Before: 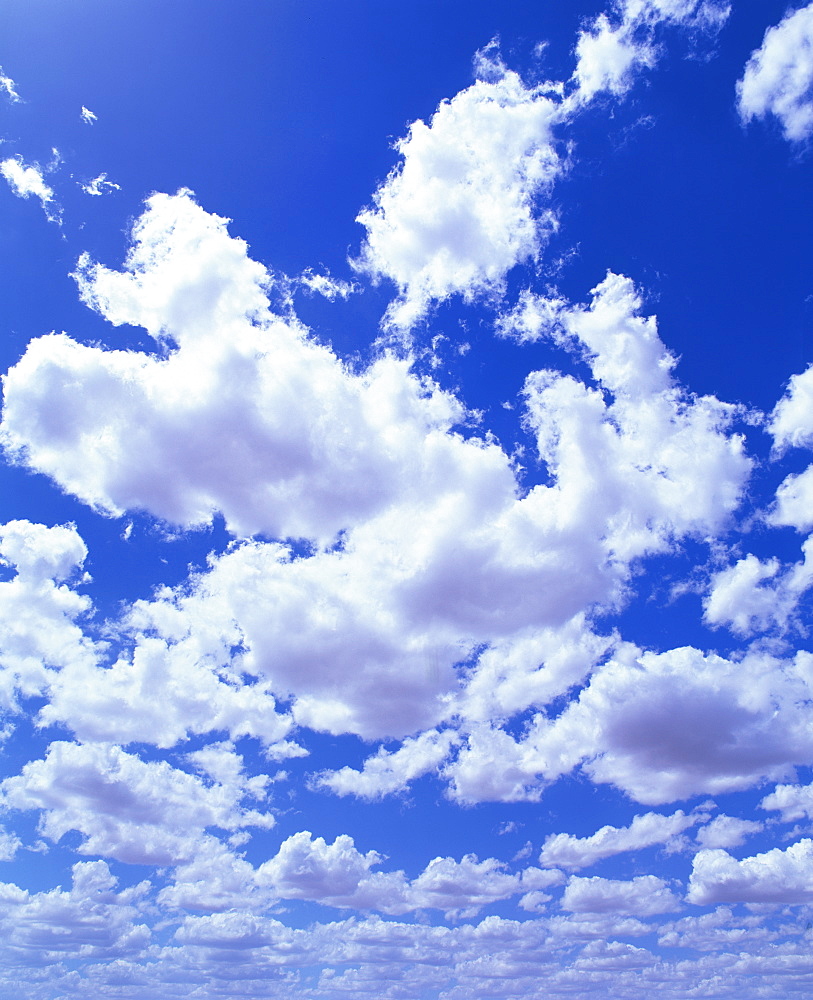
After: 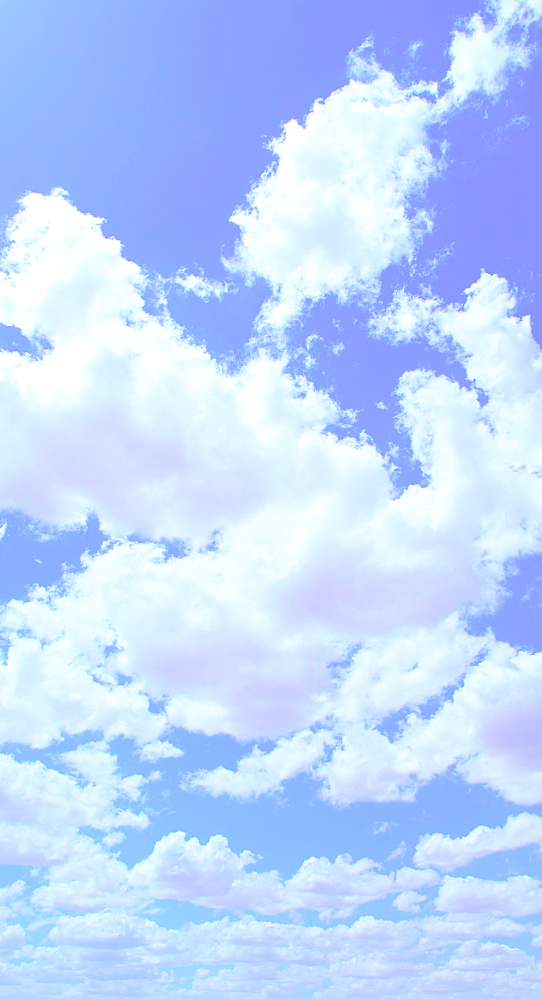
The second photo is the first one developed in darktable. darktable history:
crop and rotate: left 15.556%, right 17.702%
contrast brightness saturation: brightness 0.985
